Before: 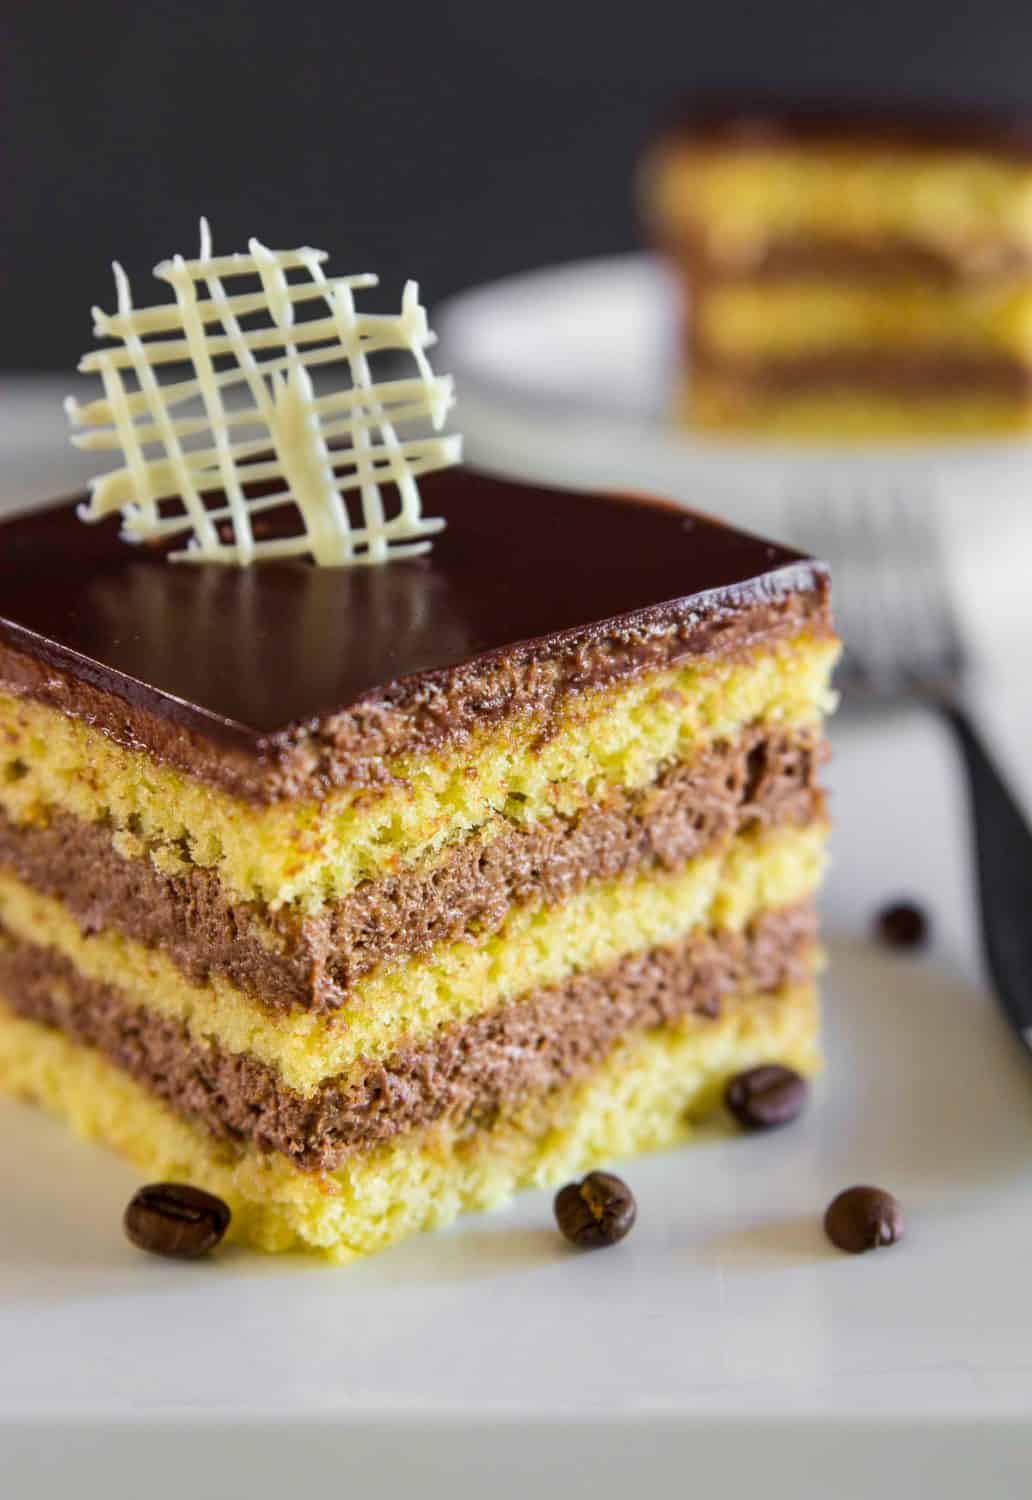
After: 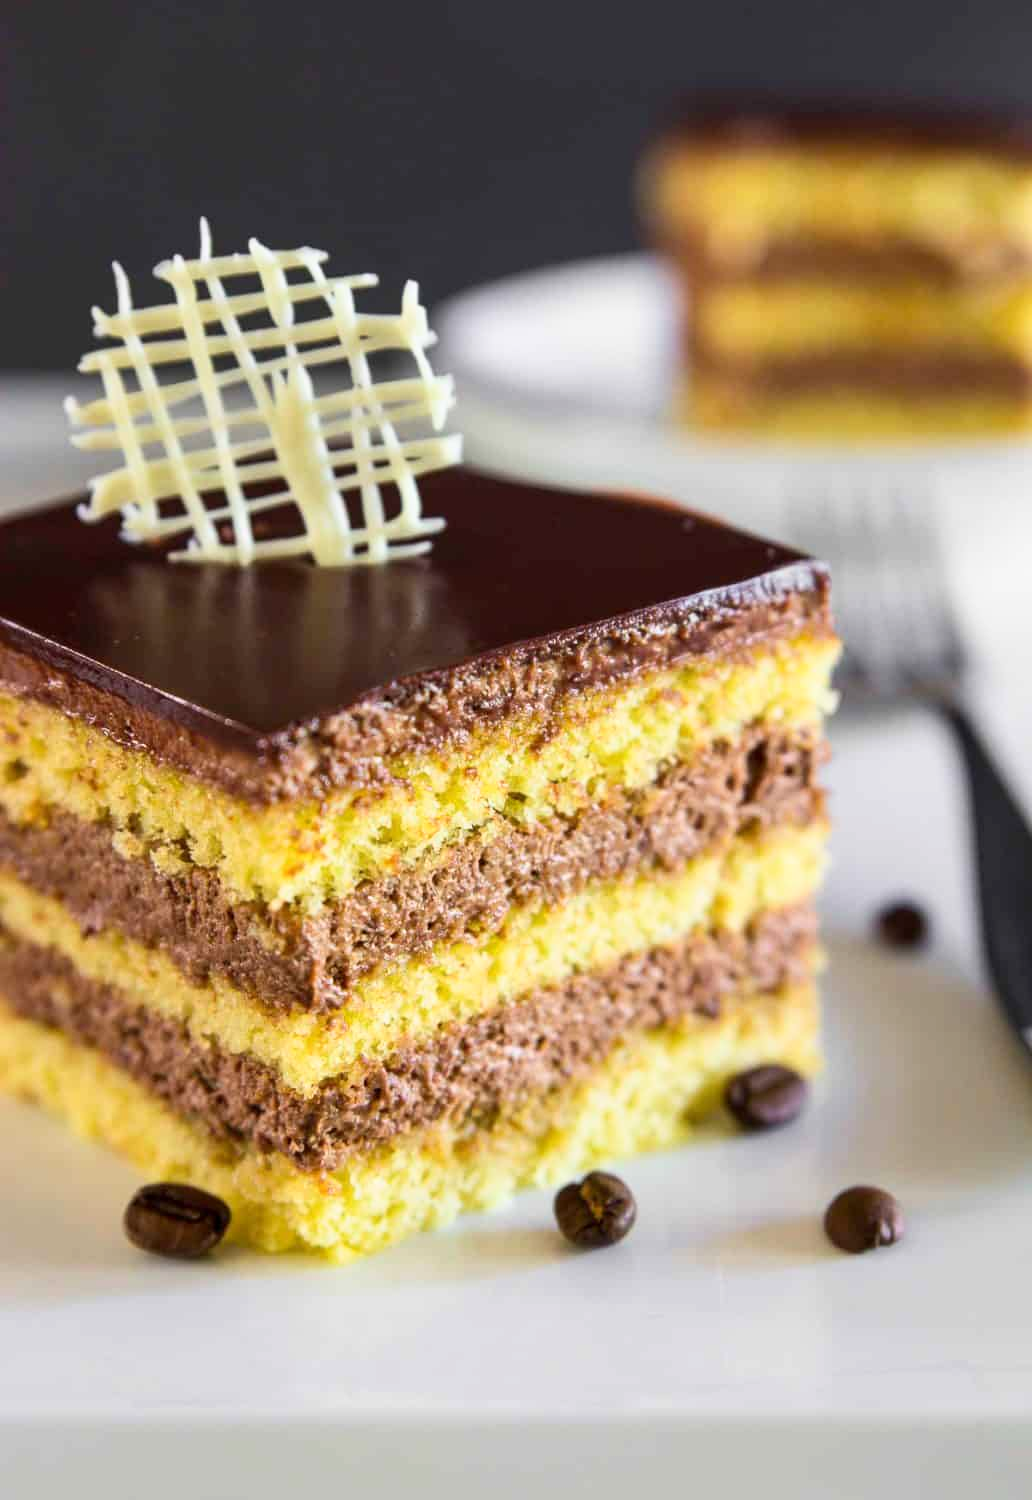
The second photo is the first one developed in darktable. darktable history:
base curve: curves: ch0 [(0, 0) (0.666, 0.806) (1, 1)]
